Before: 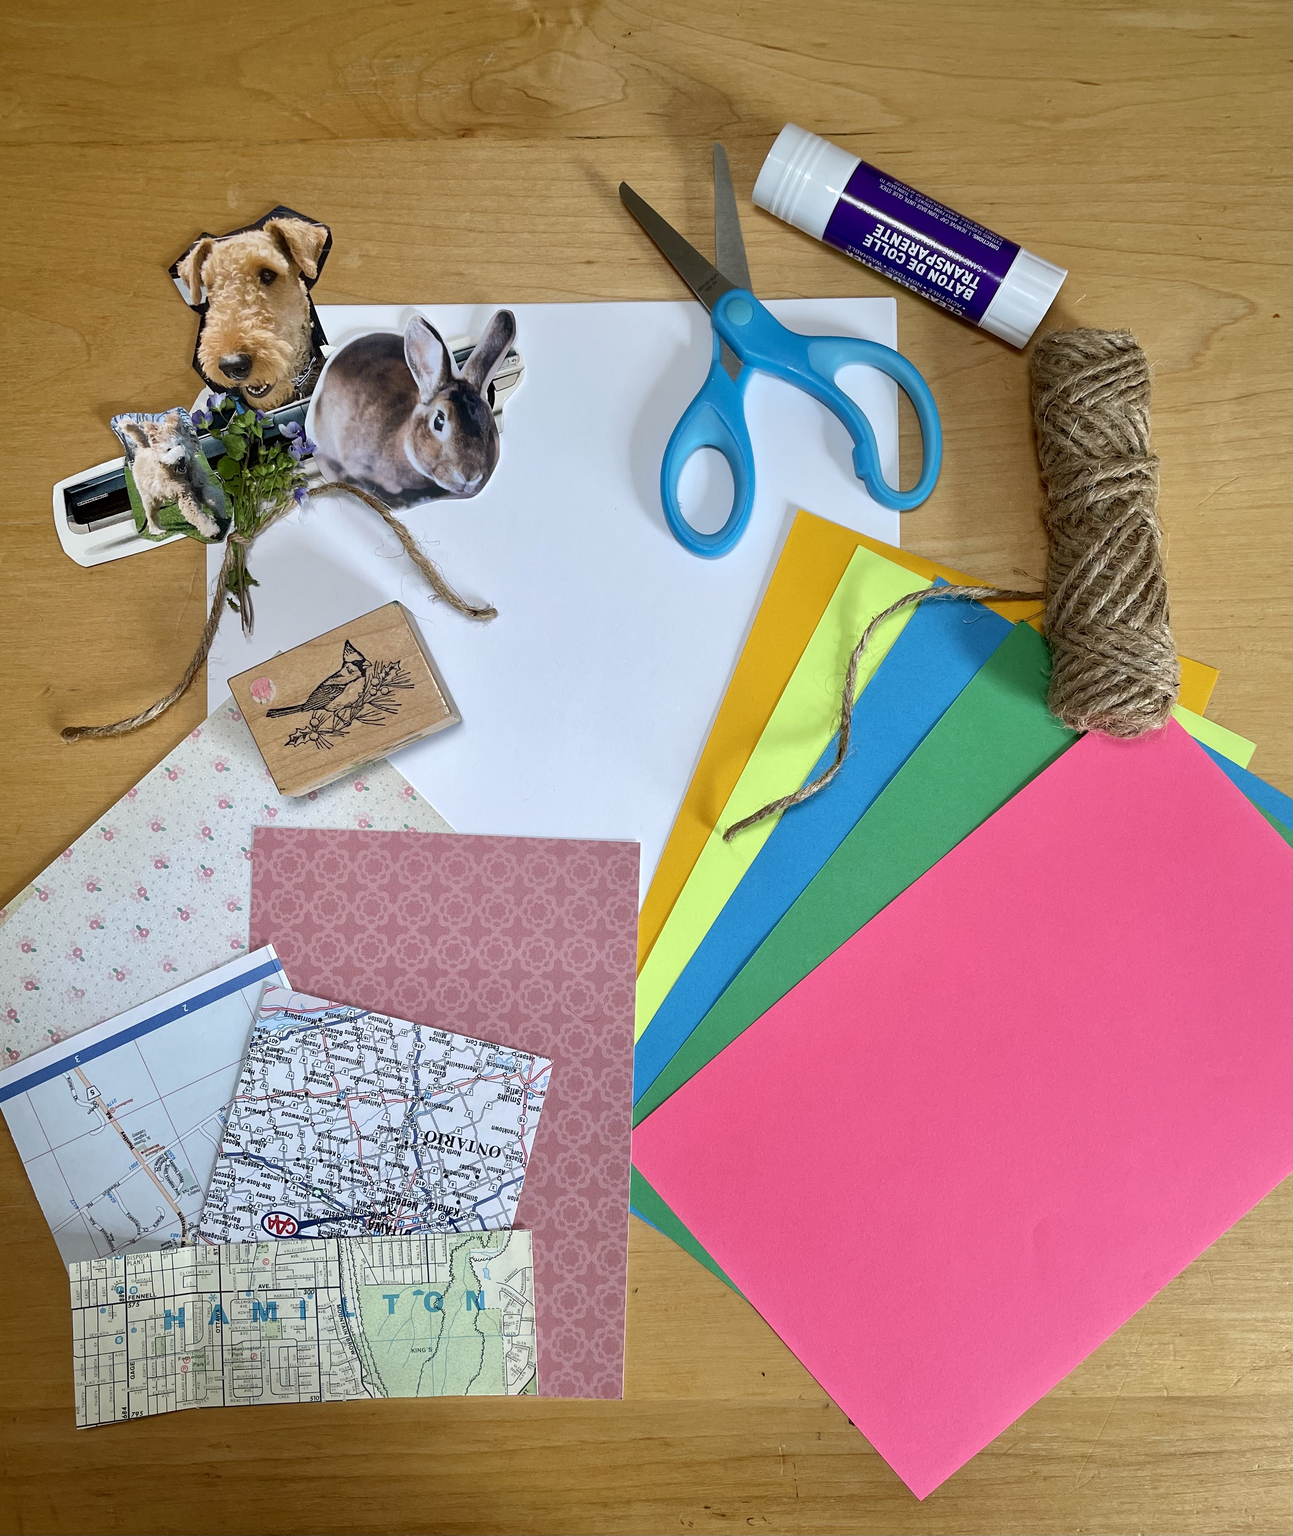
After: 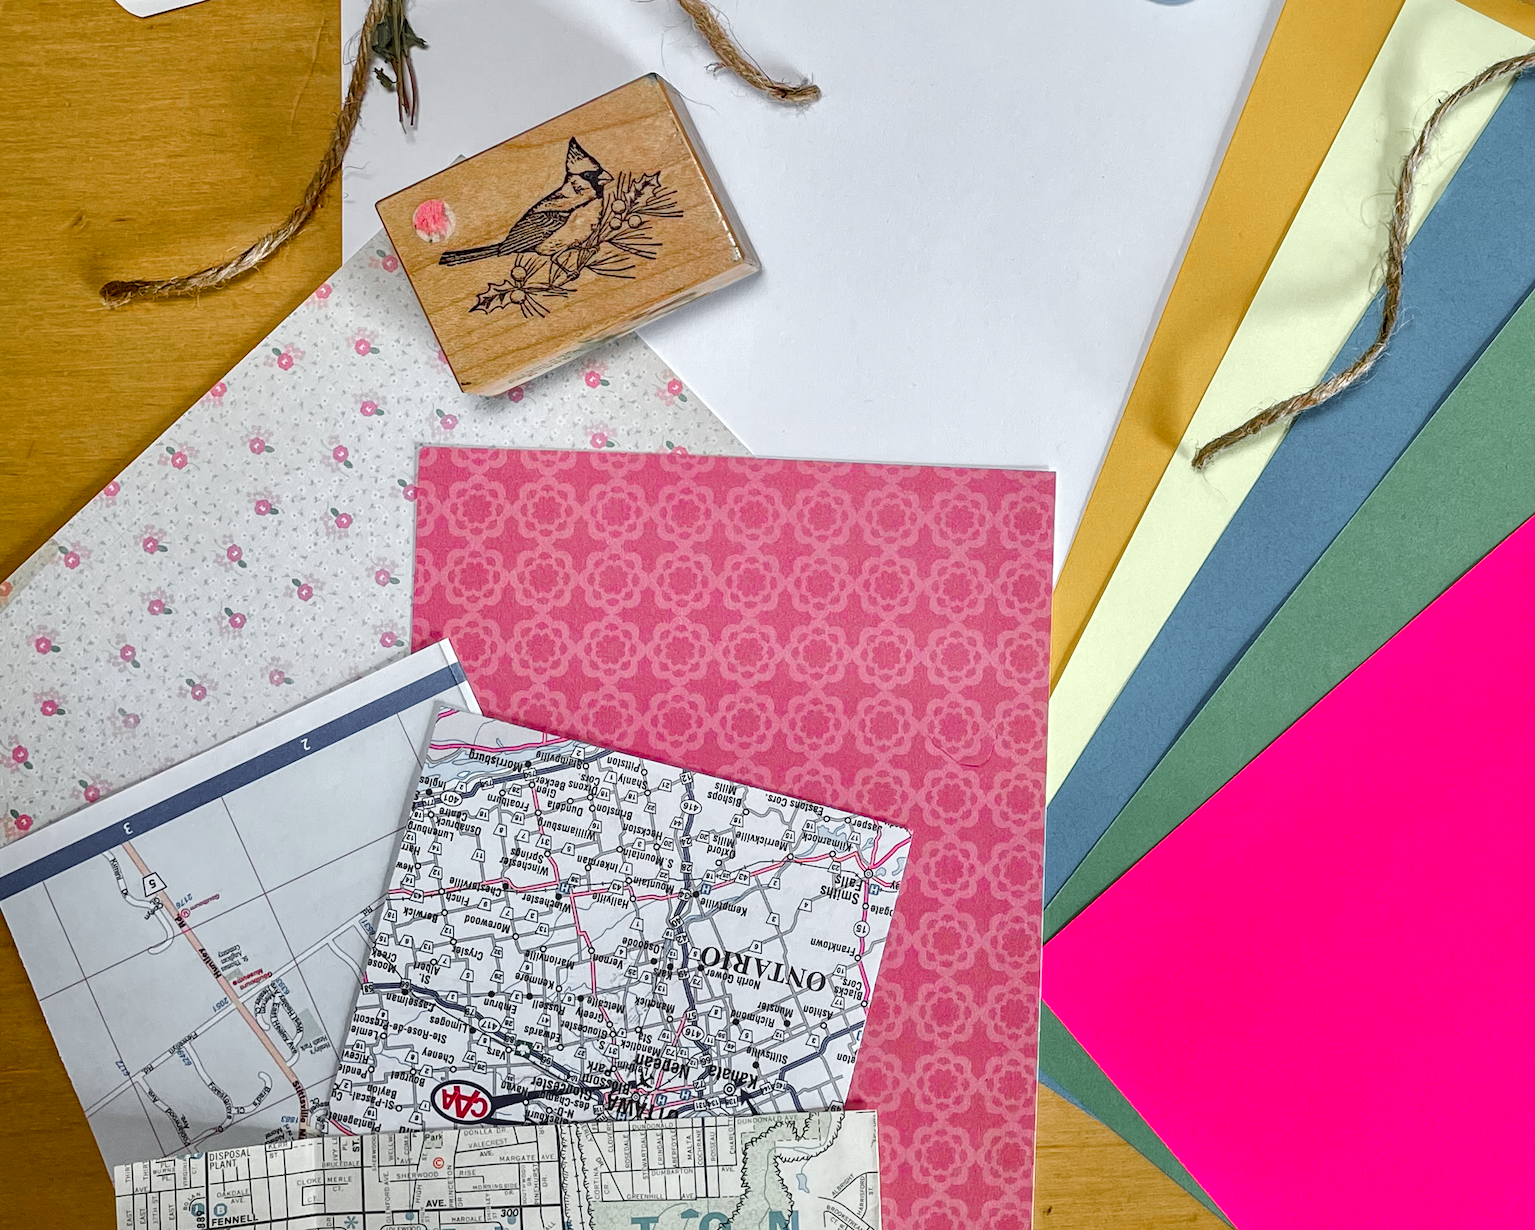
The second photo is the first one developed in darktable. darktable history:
crop: top 36.261%, right 27.955%, bottom 15.168%
local contrast: on, module defaults
color balance rgb: power › luminance 0.842%, power › chroma 0.407%, power › hue 33.08°, linear chroma grading › shadows 10.478%, linear chroma grading › highlights 11.029%, linear chroma grading › global chroma 15.356%, linear chroma grading › mid-tones 14.603%, perceptual saturation grading › global saturation -0.119%, perceptual saturation grading › highlights -17.527%, perceptual saturation grading › mid-tones 33.311%, perceptual saturation grading › shadows 50.284%, global vibrance 15.193%
exposure: compensate highlight preservation false
color zones: curves: ch1 [(0, 0.638) (0.193, 0.442) (0.286, 0.15) (0.429, 0.14) (0.571, 0.142) (0.714, 0.154) (0.857, 0.175) (1, 0.638)]
